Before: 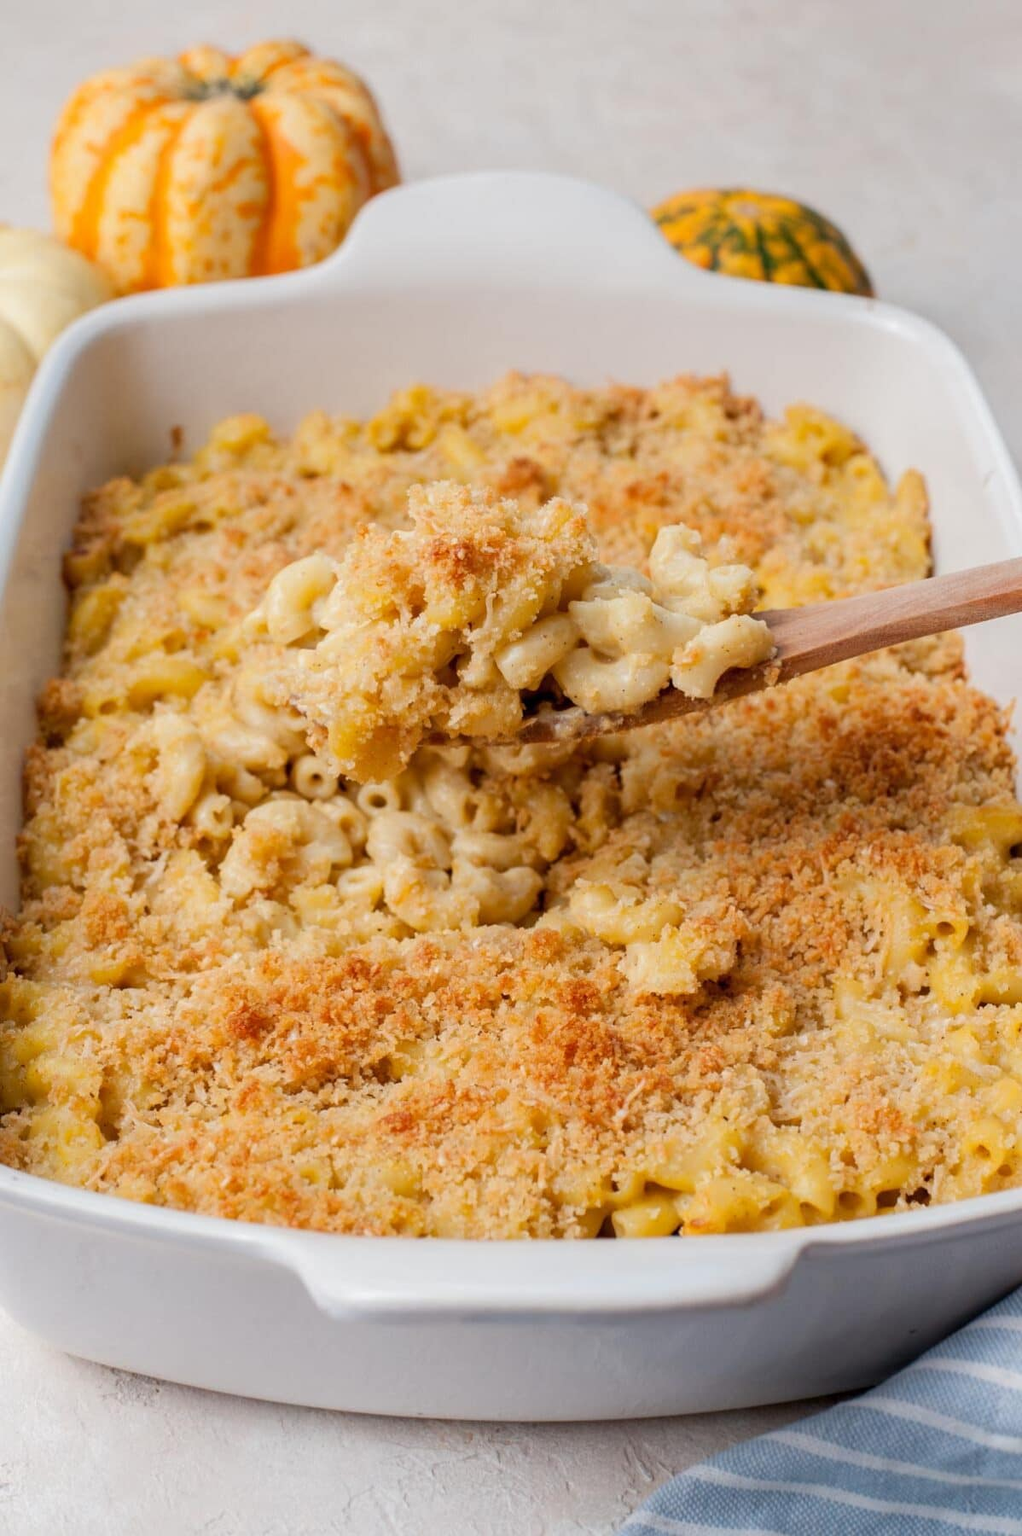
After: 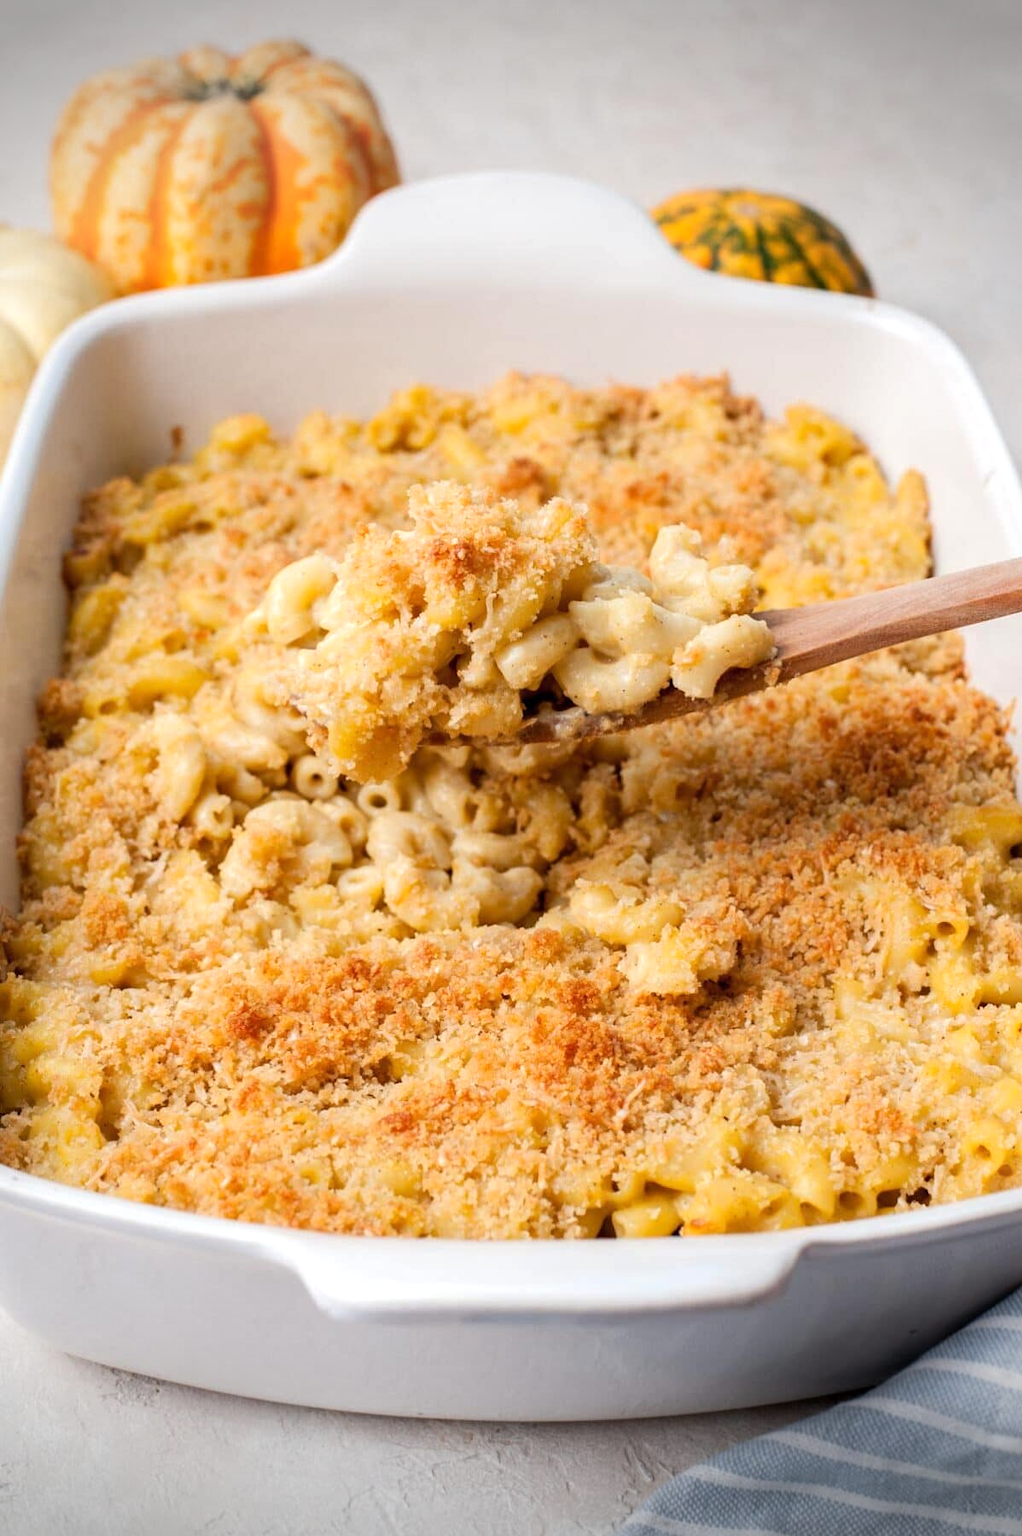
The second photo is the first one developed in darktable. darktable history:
tone equalizer: -8 EV -0.4 EV, -7 EV -0.369 EV, -6 EV -0.331 EV, -5 EV -0.219 EV, -3 EV 0.233 EV, -2 EV 0.352 EV, -1 EV 0.392 EV, +0 EV 0.42 EV, edges refinement/feathering 500, mask exposure compensation -1.57 EV, preserve details guided filter
vignetting: fall-off start 88.8%, fall-off radius 43.09%, width/height ratio 1.167
